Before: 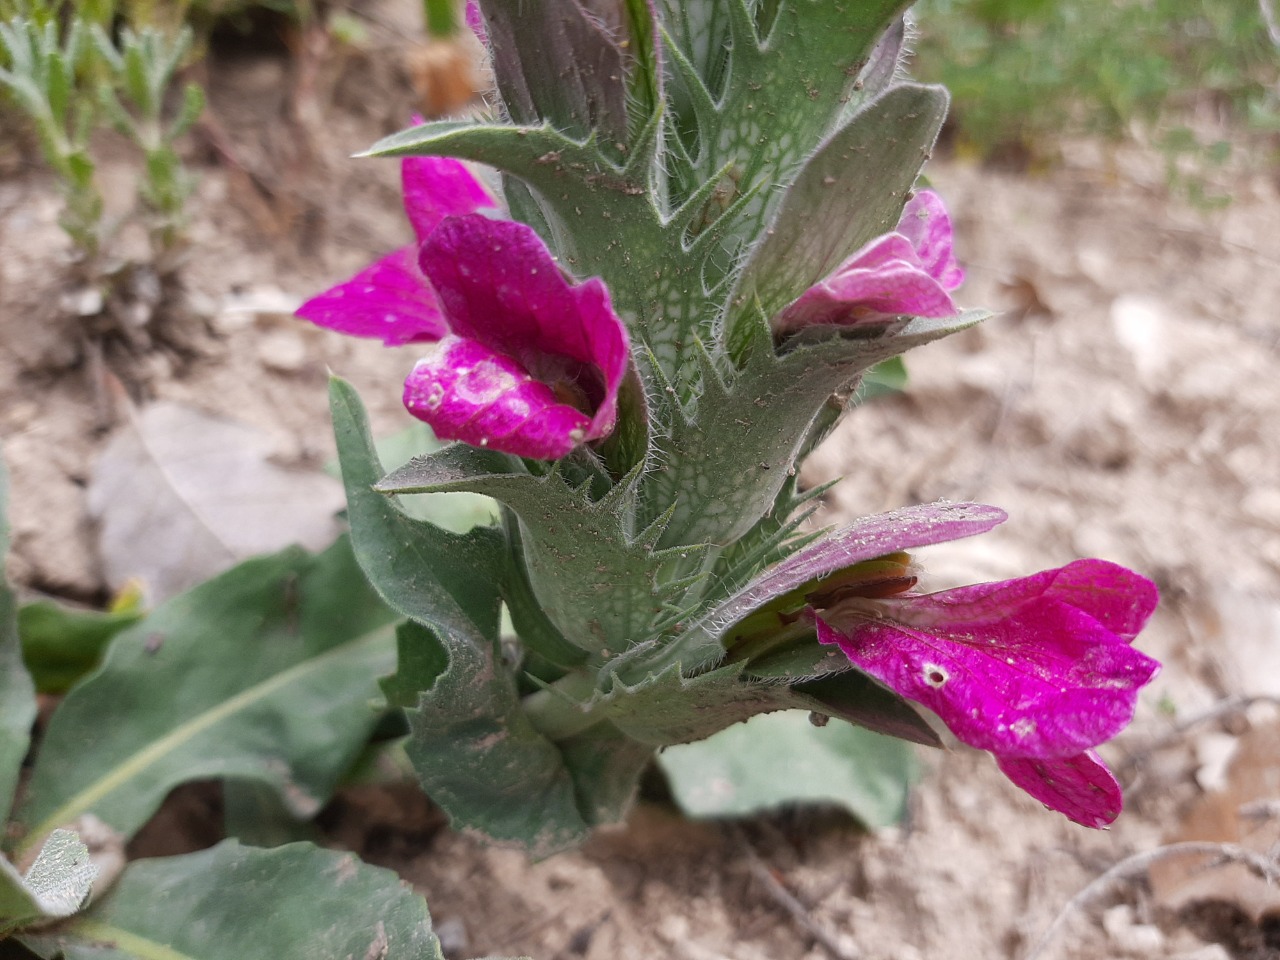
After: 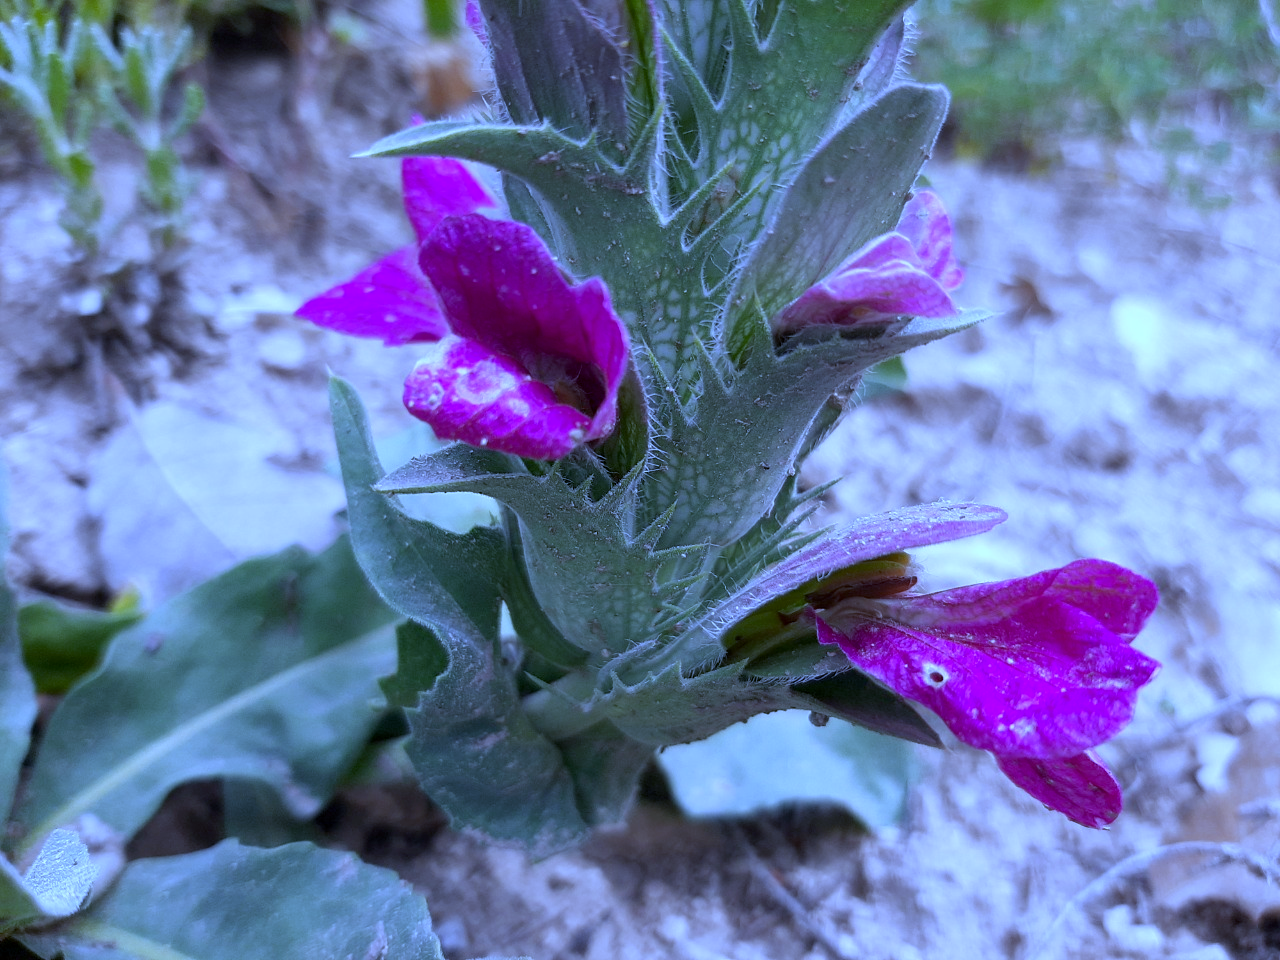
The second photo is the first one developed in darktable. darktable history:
white balance: red 0.766, blue 1.537
exposure: black level correction 0.004, exposure 0.014 EV, compensate highlight preservation false
